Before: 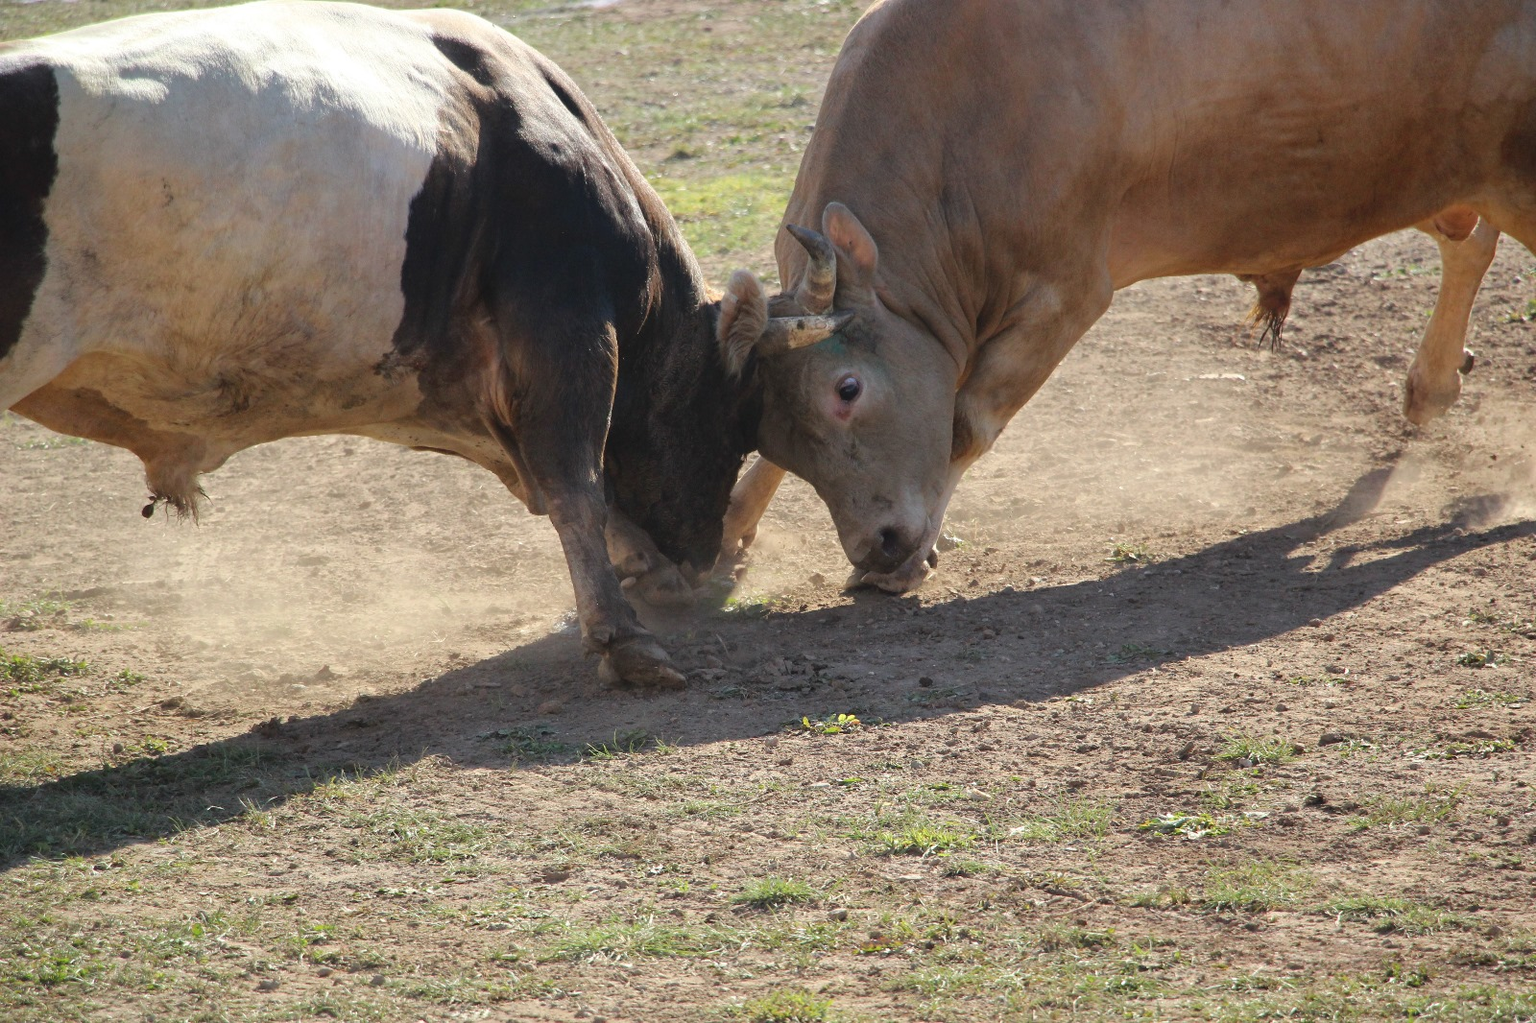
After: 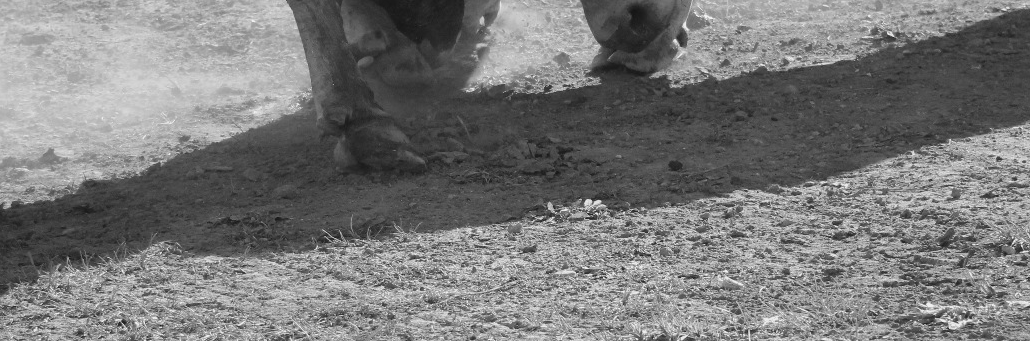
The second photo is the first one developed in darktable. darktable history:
crop: left 18.091%, top 51.13%, right 17.525%, bottom 16.85%
monochrome: a 26.22, b 42.67, size 0.8
